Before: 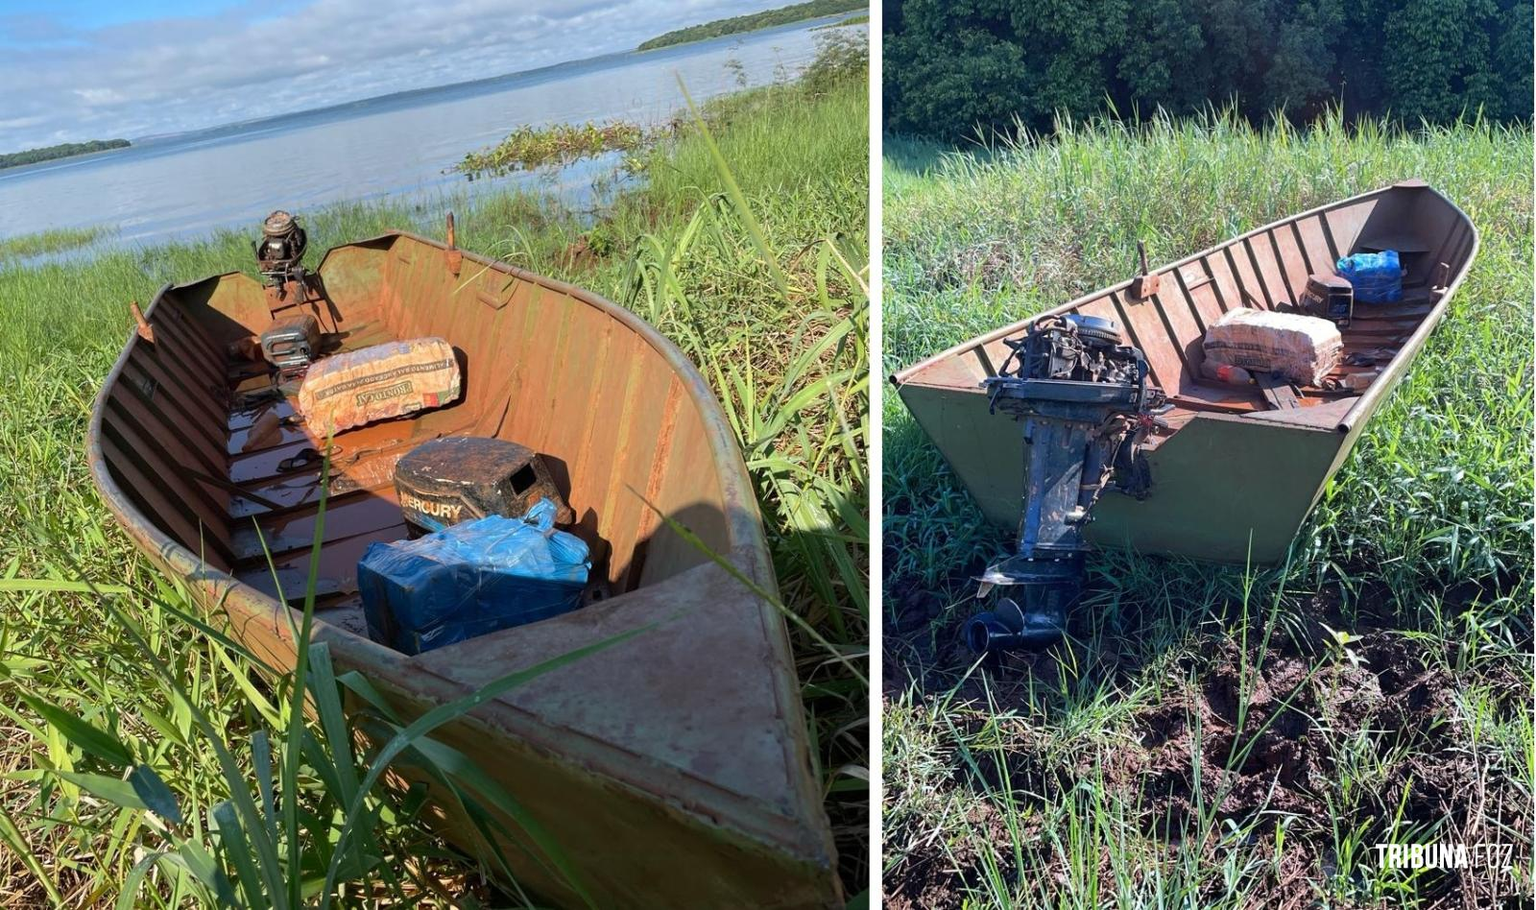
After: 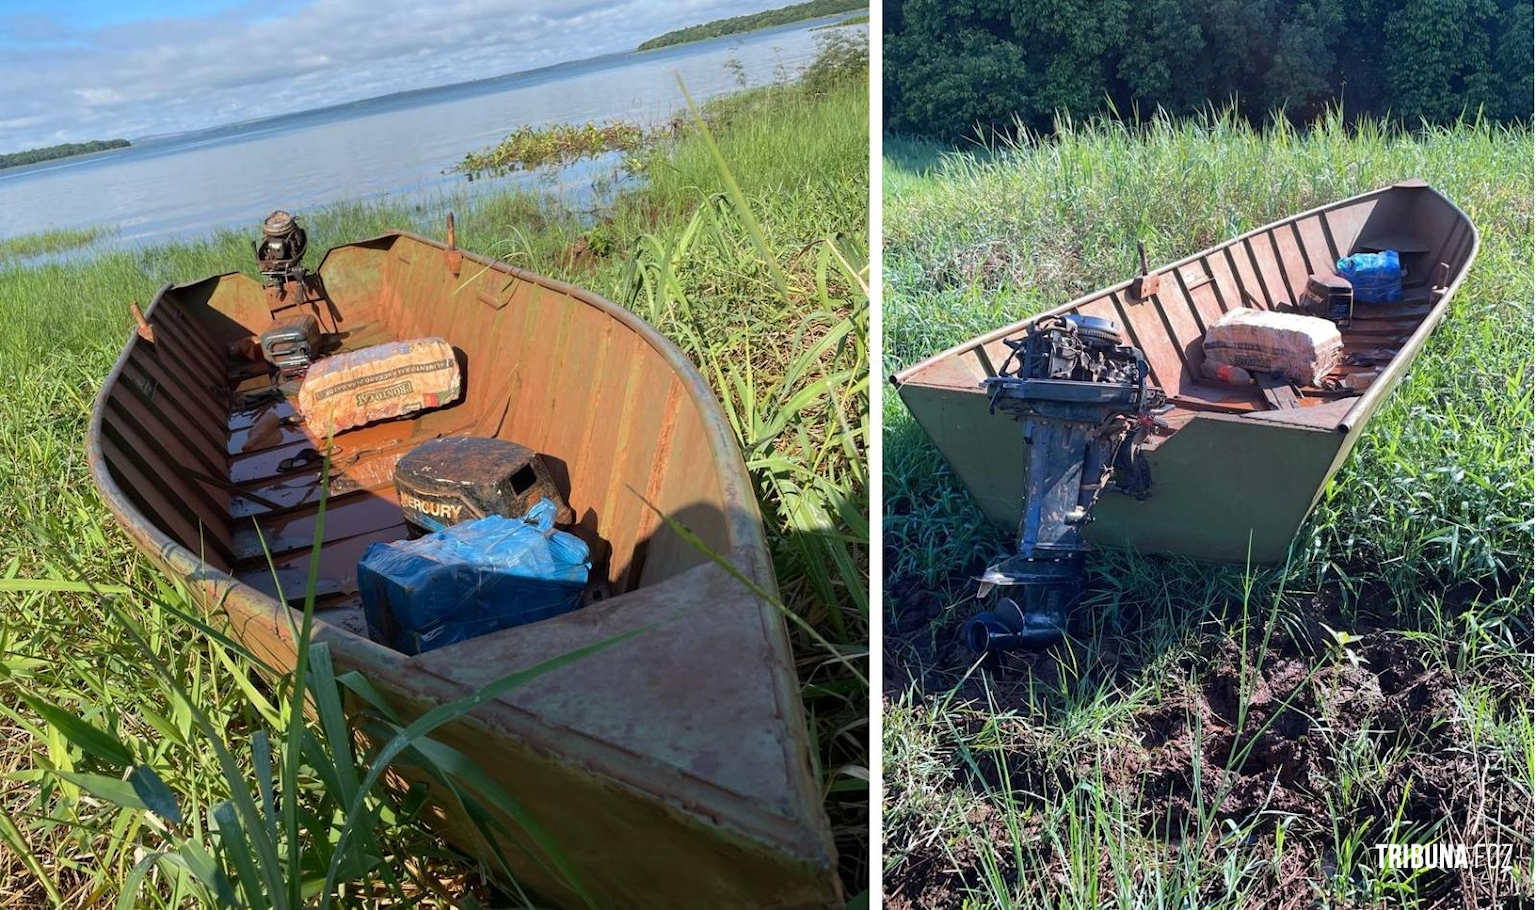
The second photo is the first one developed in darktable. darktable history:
tone equalizer: mask exposure compensation -0.504 EV
